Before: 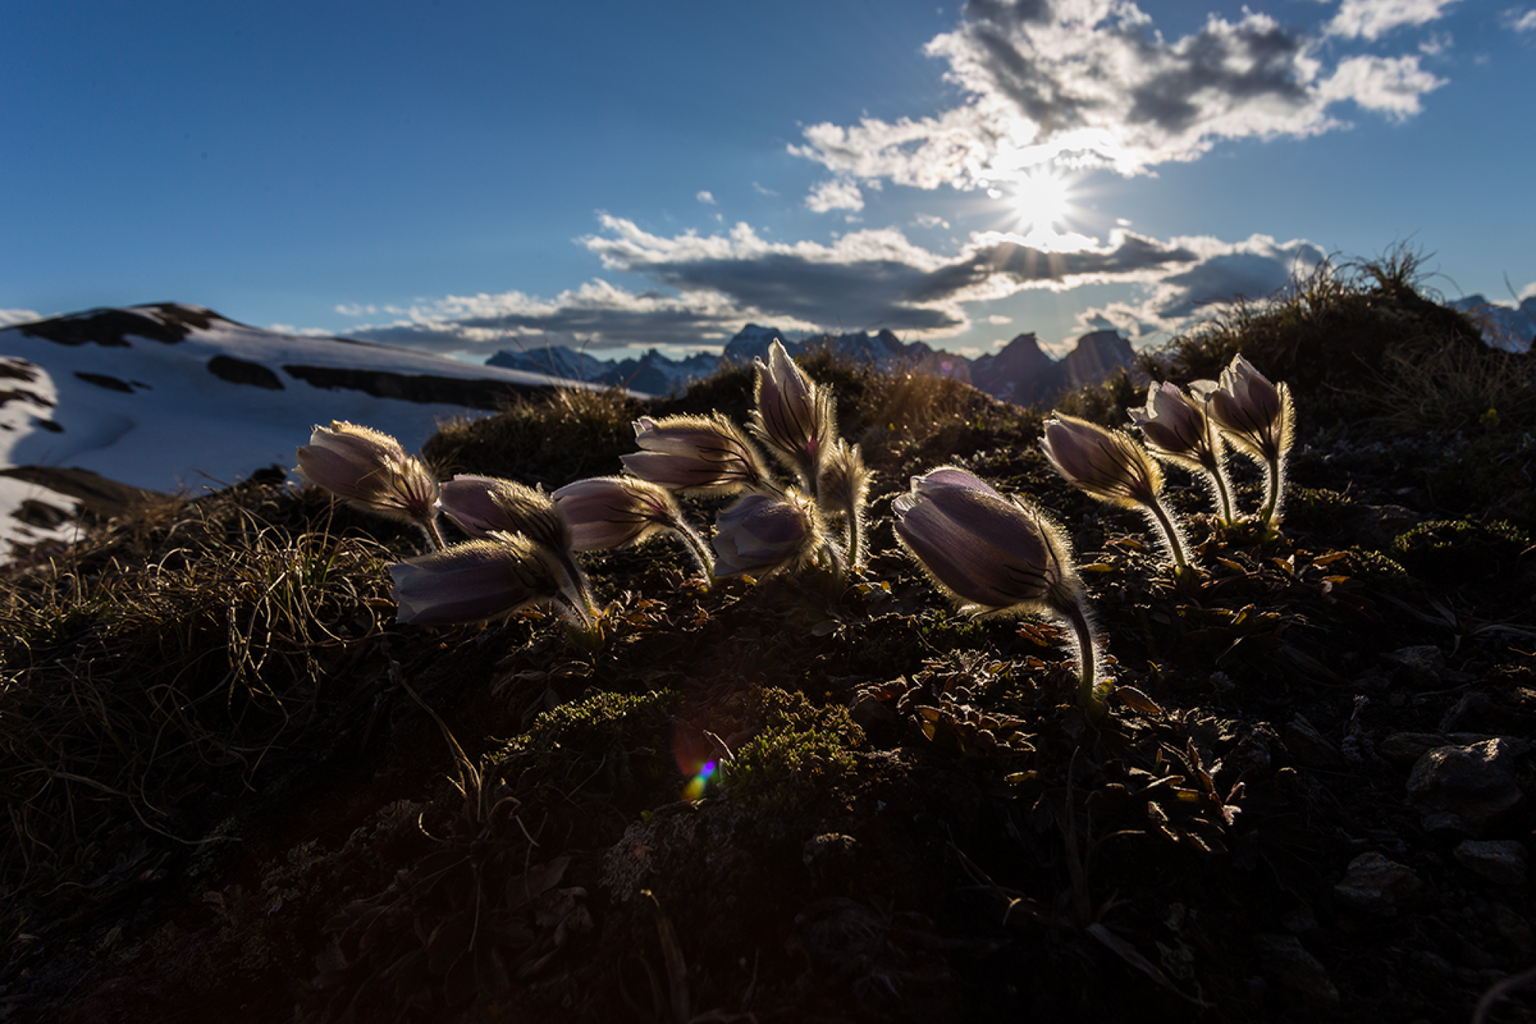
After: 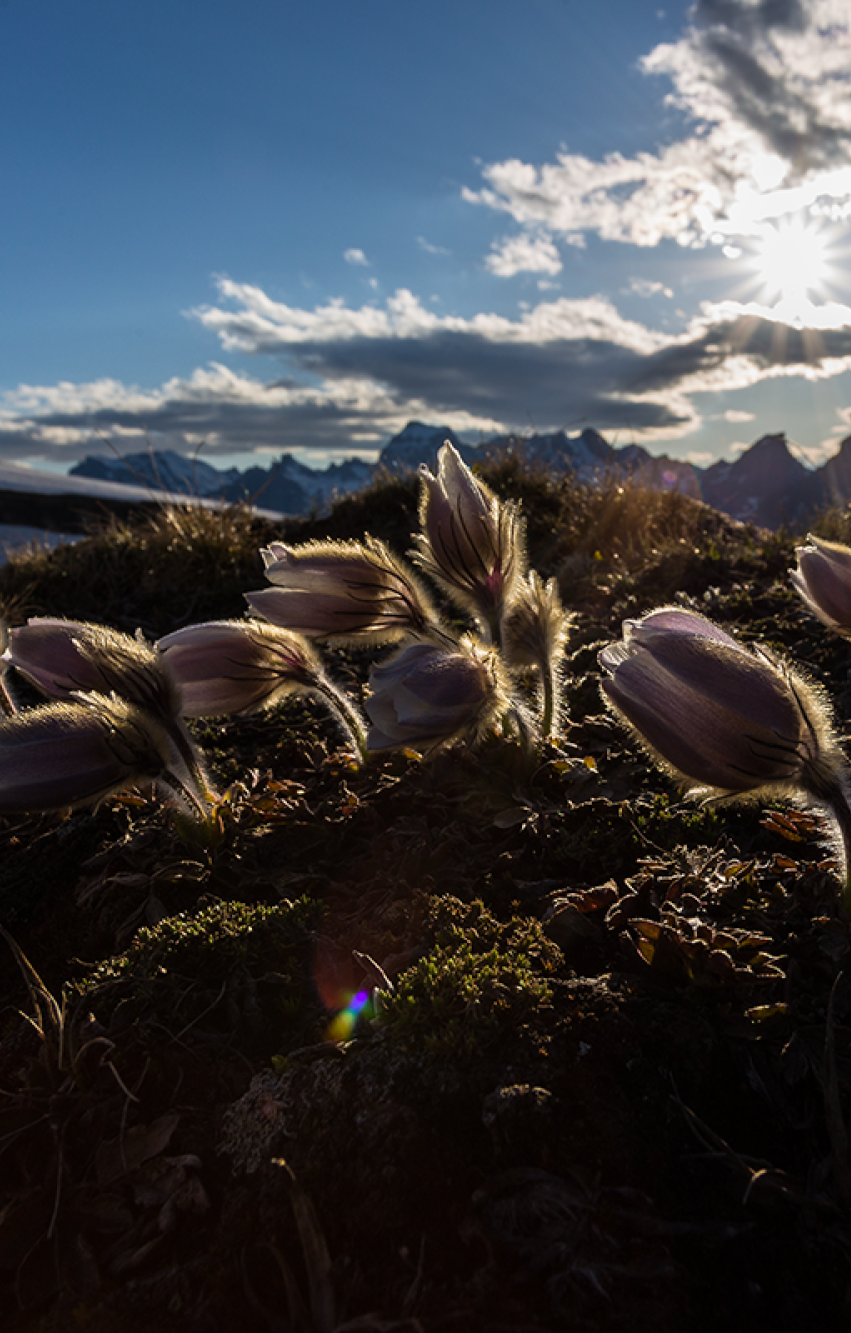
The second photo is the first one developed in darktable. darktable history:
crop: left 28.17%, right 29.278%
